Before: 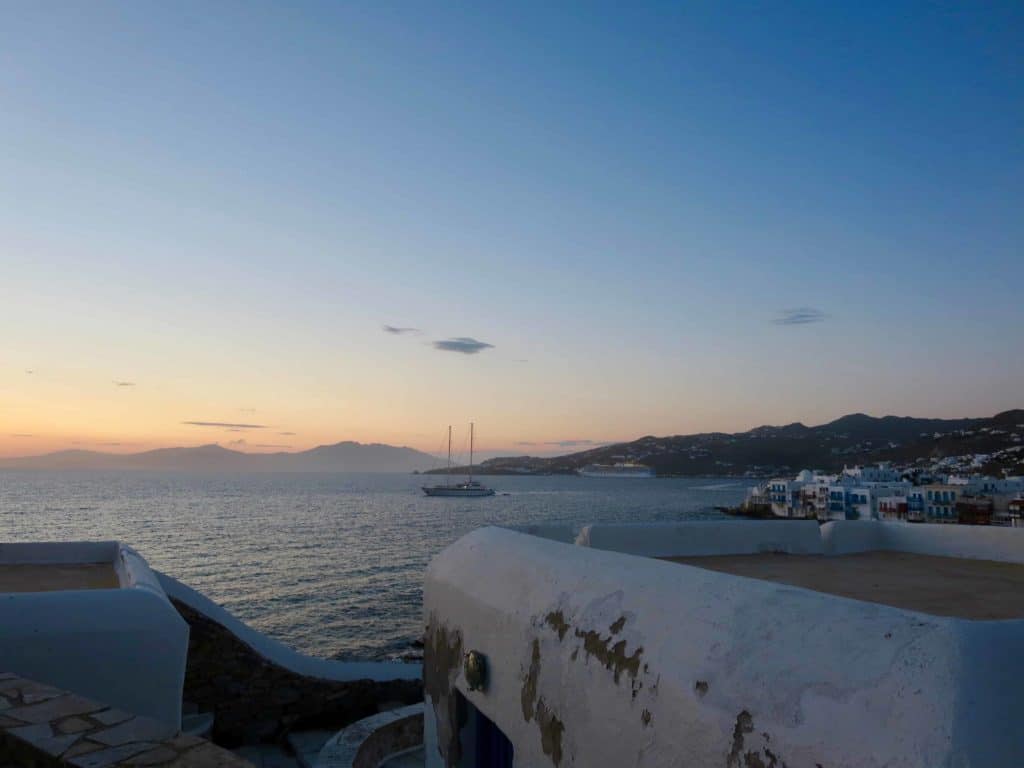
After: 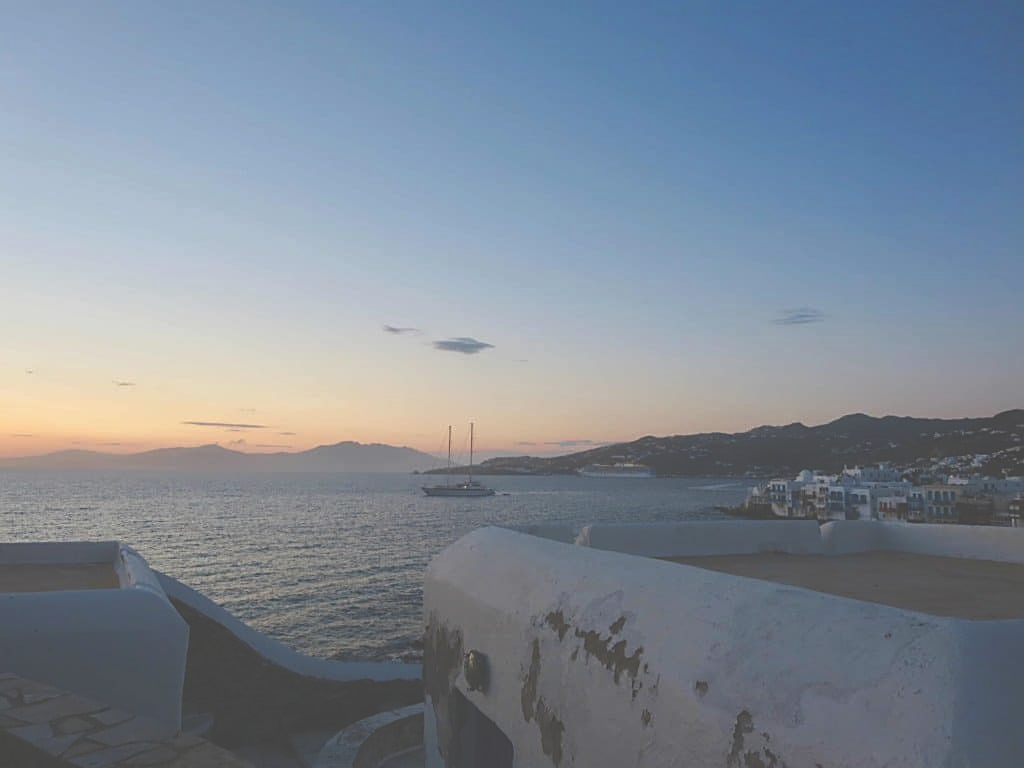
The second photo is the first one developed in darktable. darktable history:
exposure: black level correction -0.062, exposure -0.05 EV, compensate highlight preservation false
sharpen: on, module defaults
